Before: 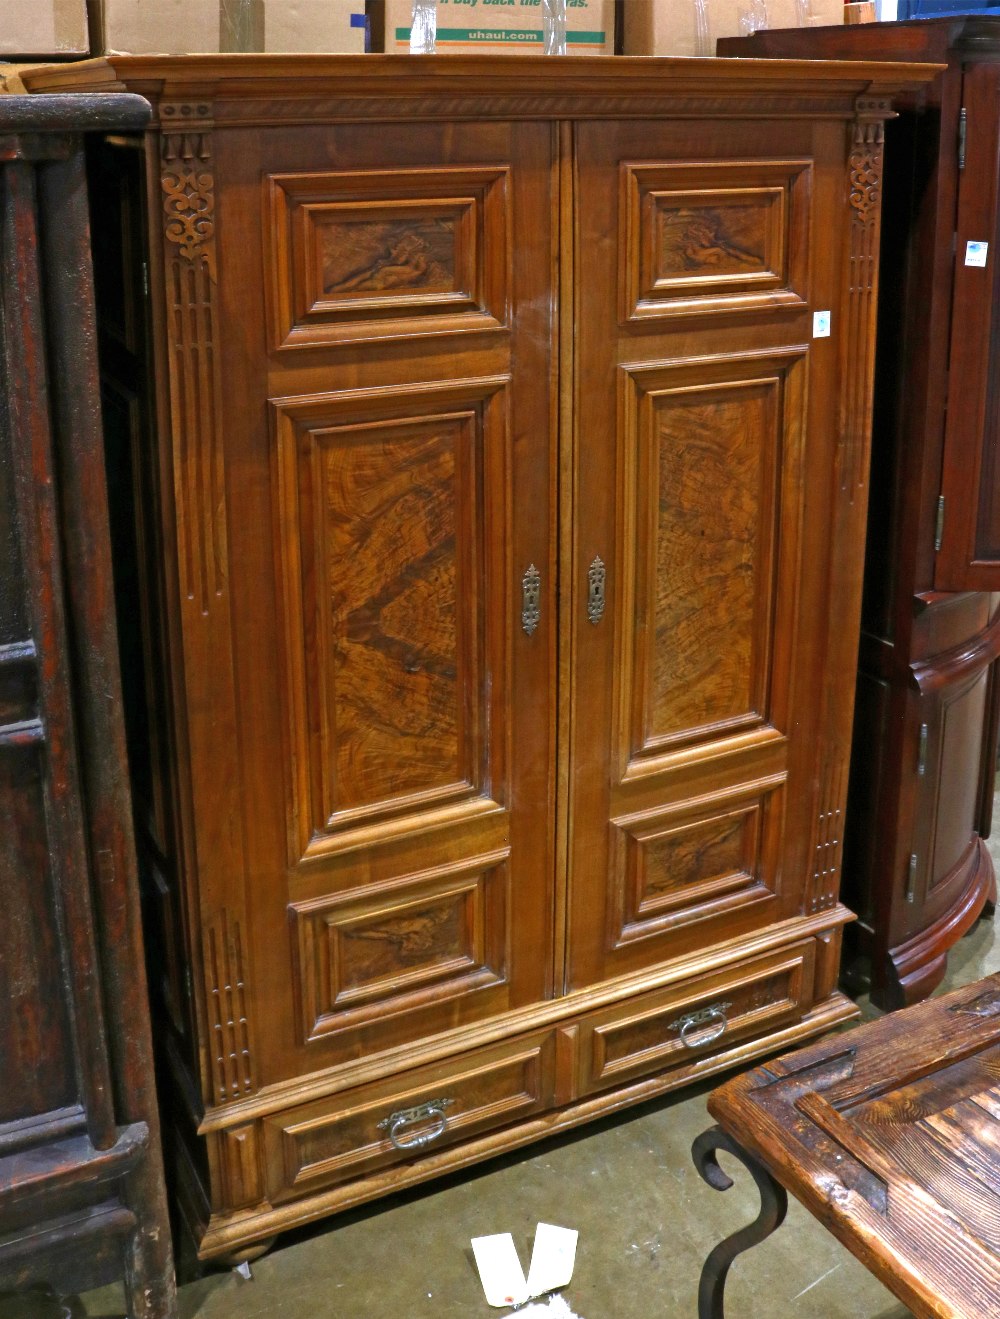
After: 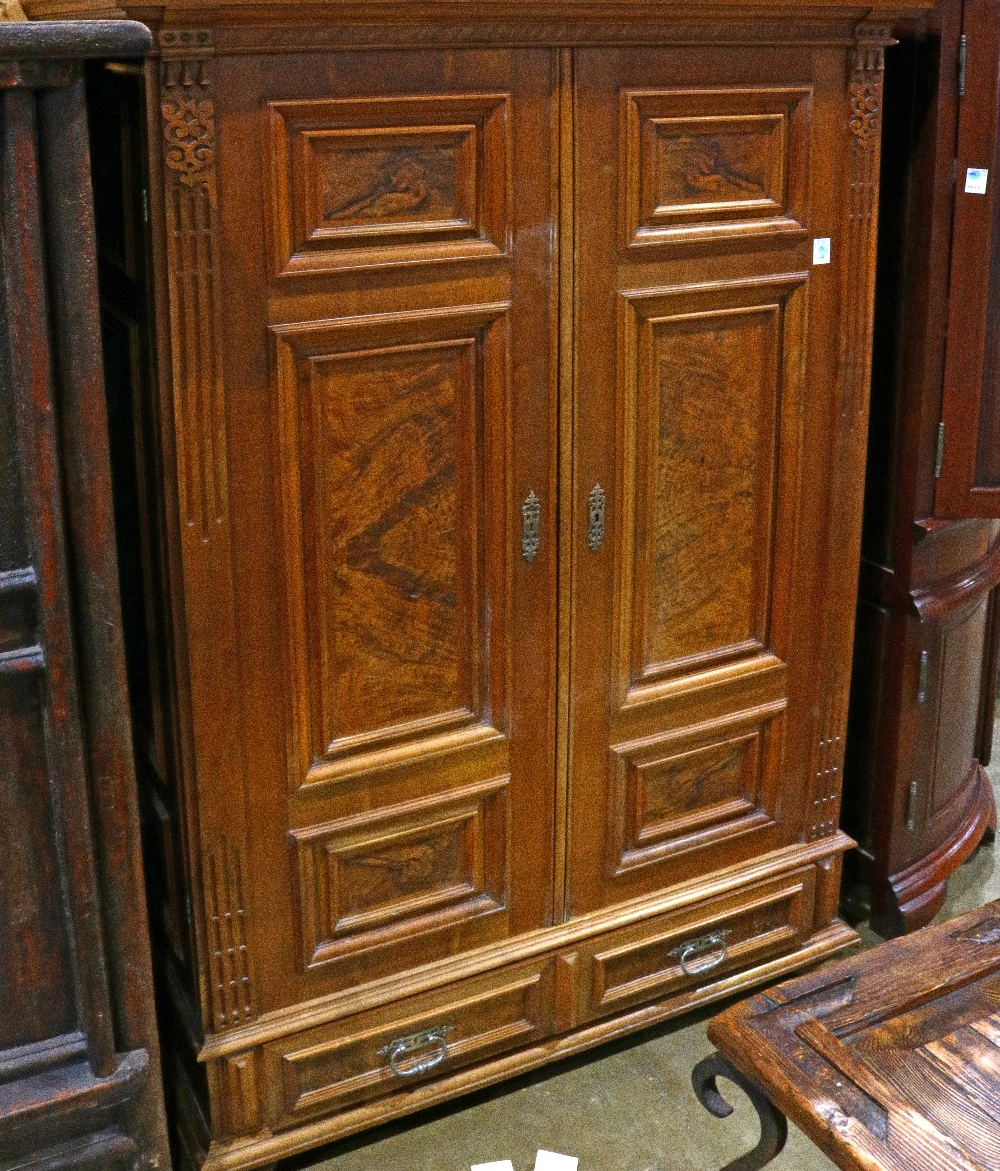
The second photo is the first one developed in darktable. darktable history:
crop and rotate: top 5.609%, bottom 5.609%
grain: coarseness 10.62 ISO, strength 55.56%
